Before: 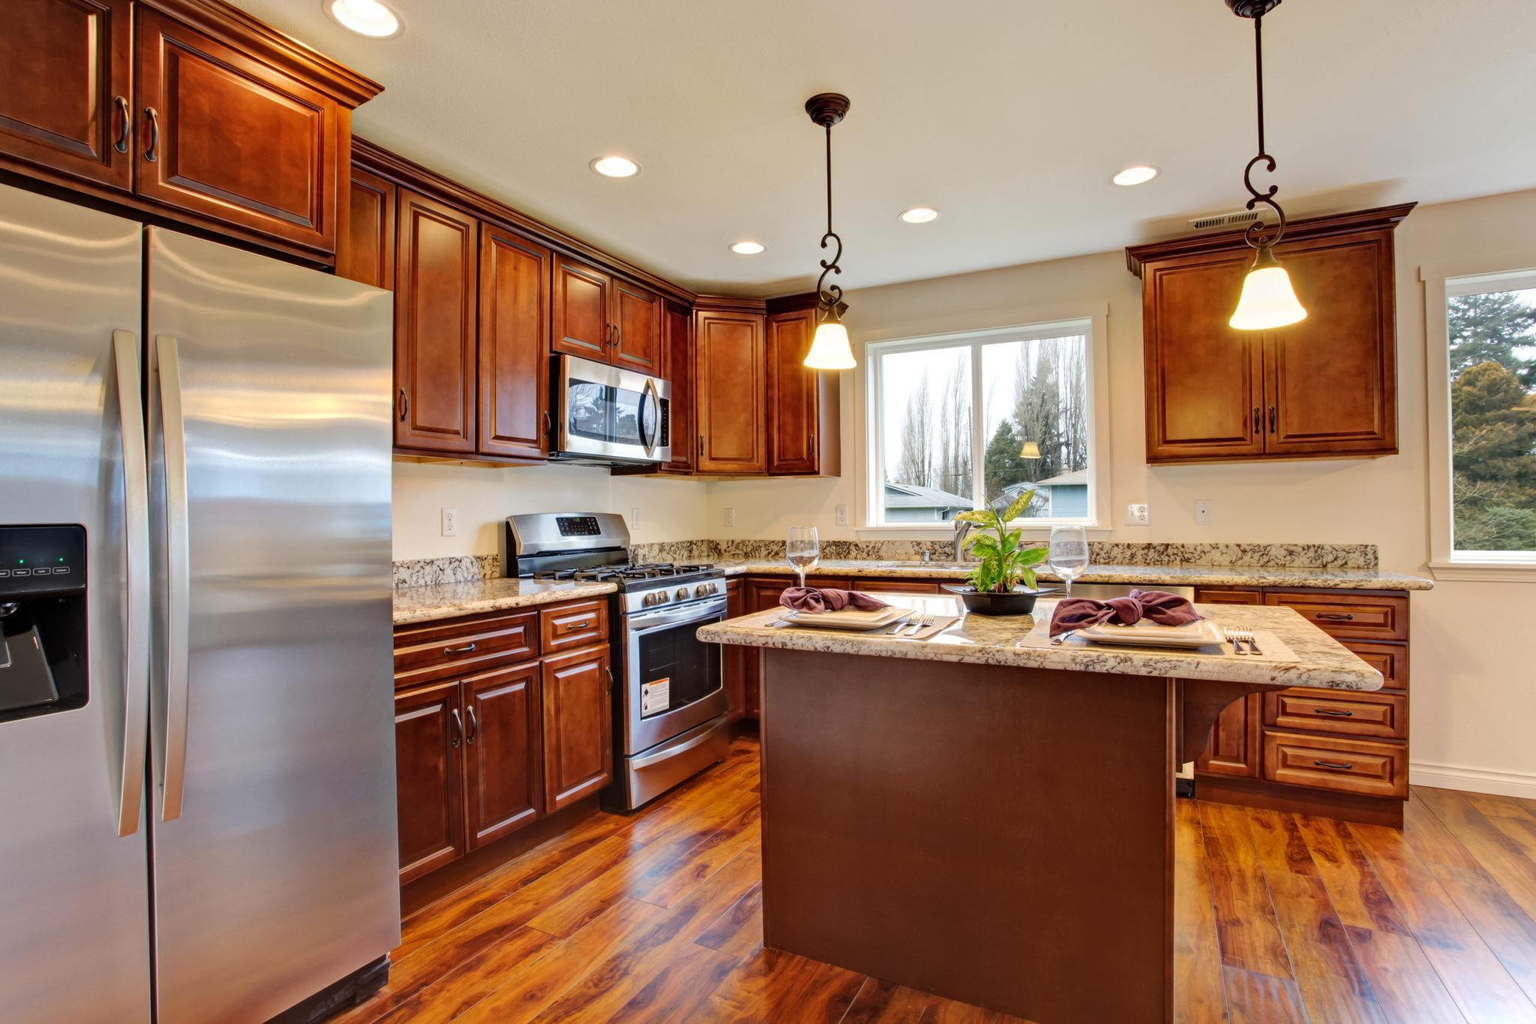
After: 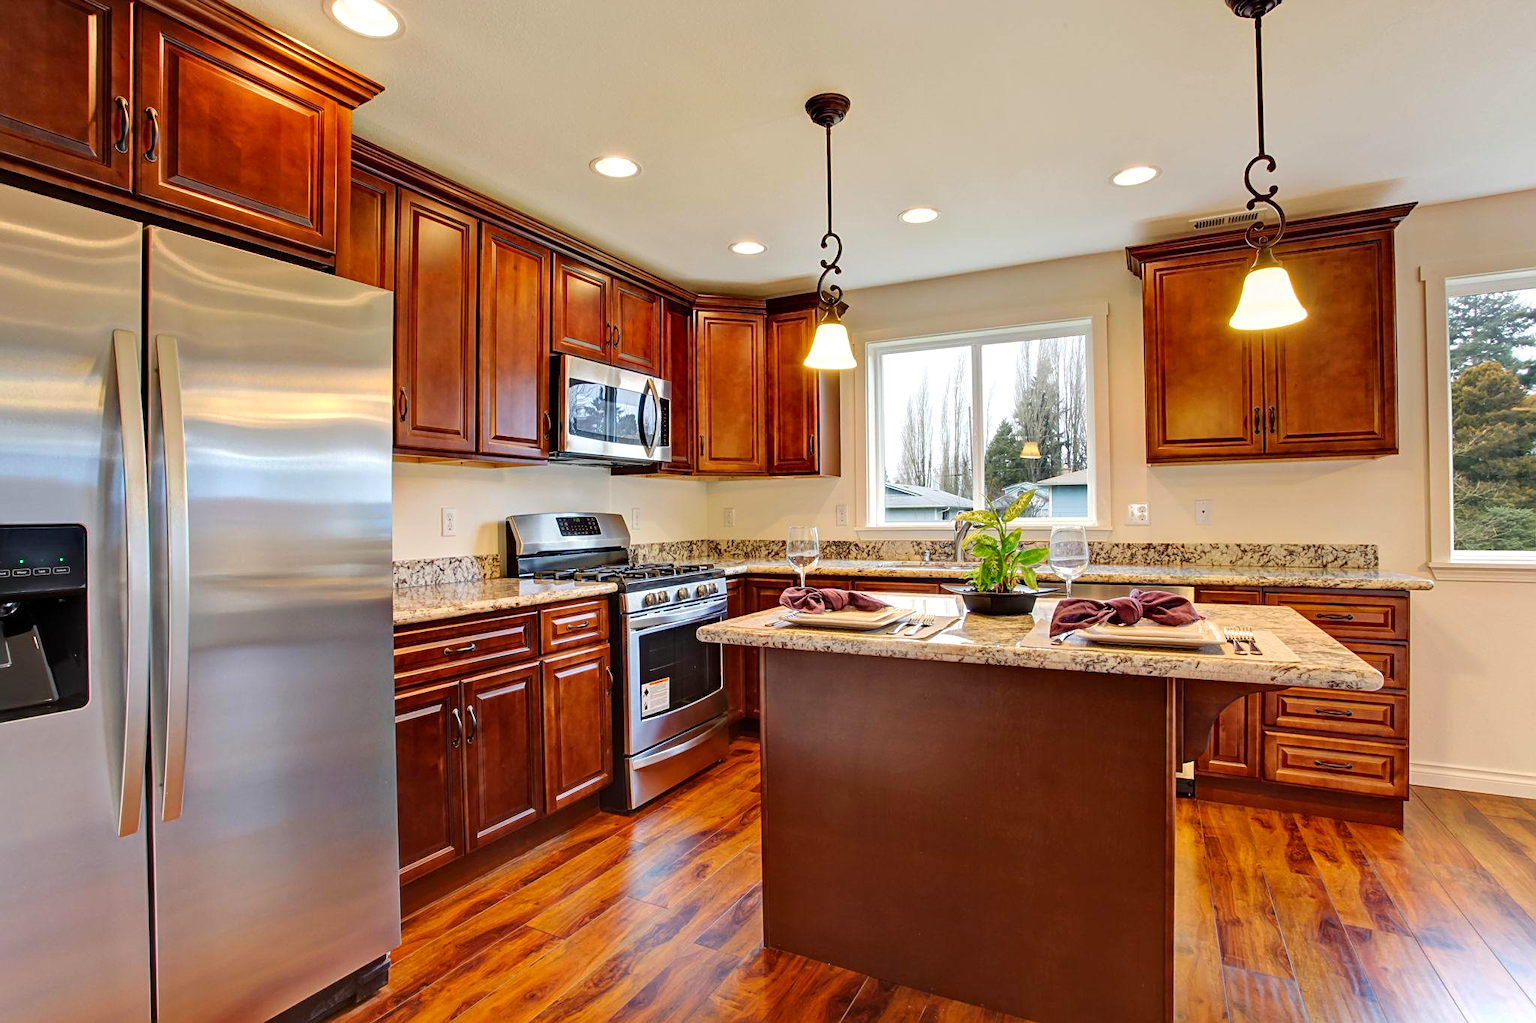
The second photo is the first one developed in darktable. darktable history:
shadows and highlights: shadows 13.76, white point adjustment 1.17, highlights -0.677, soften with gaussian
contrast brightness saturation: contrast 0.042, saturation 0.155
sharpen: on, module defaults
